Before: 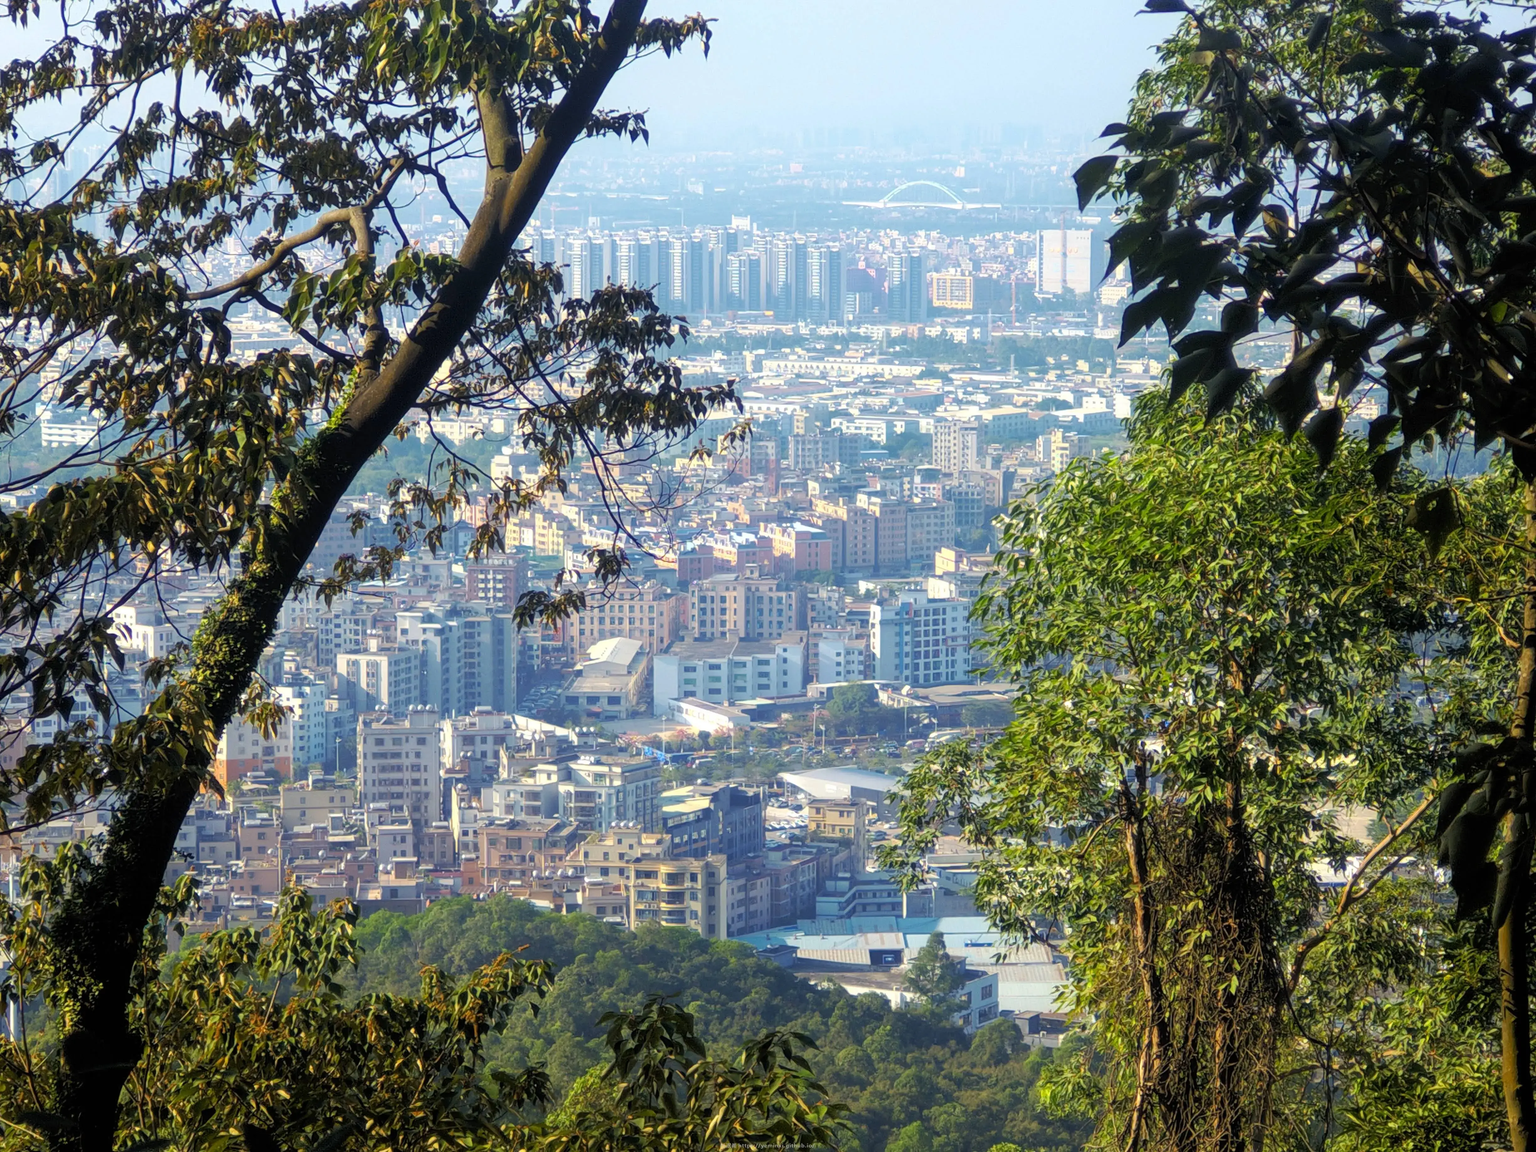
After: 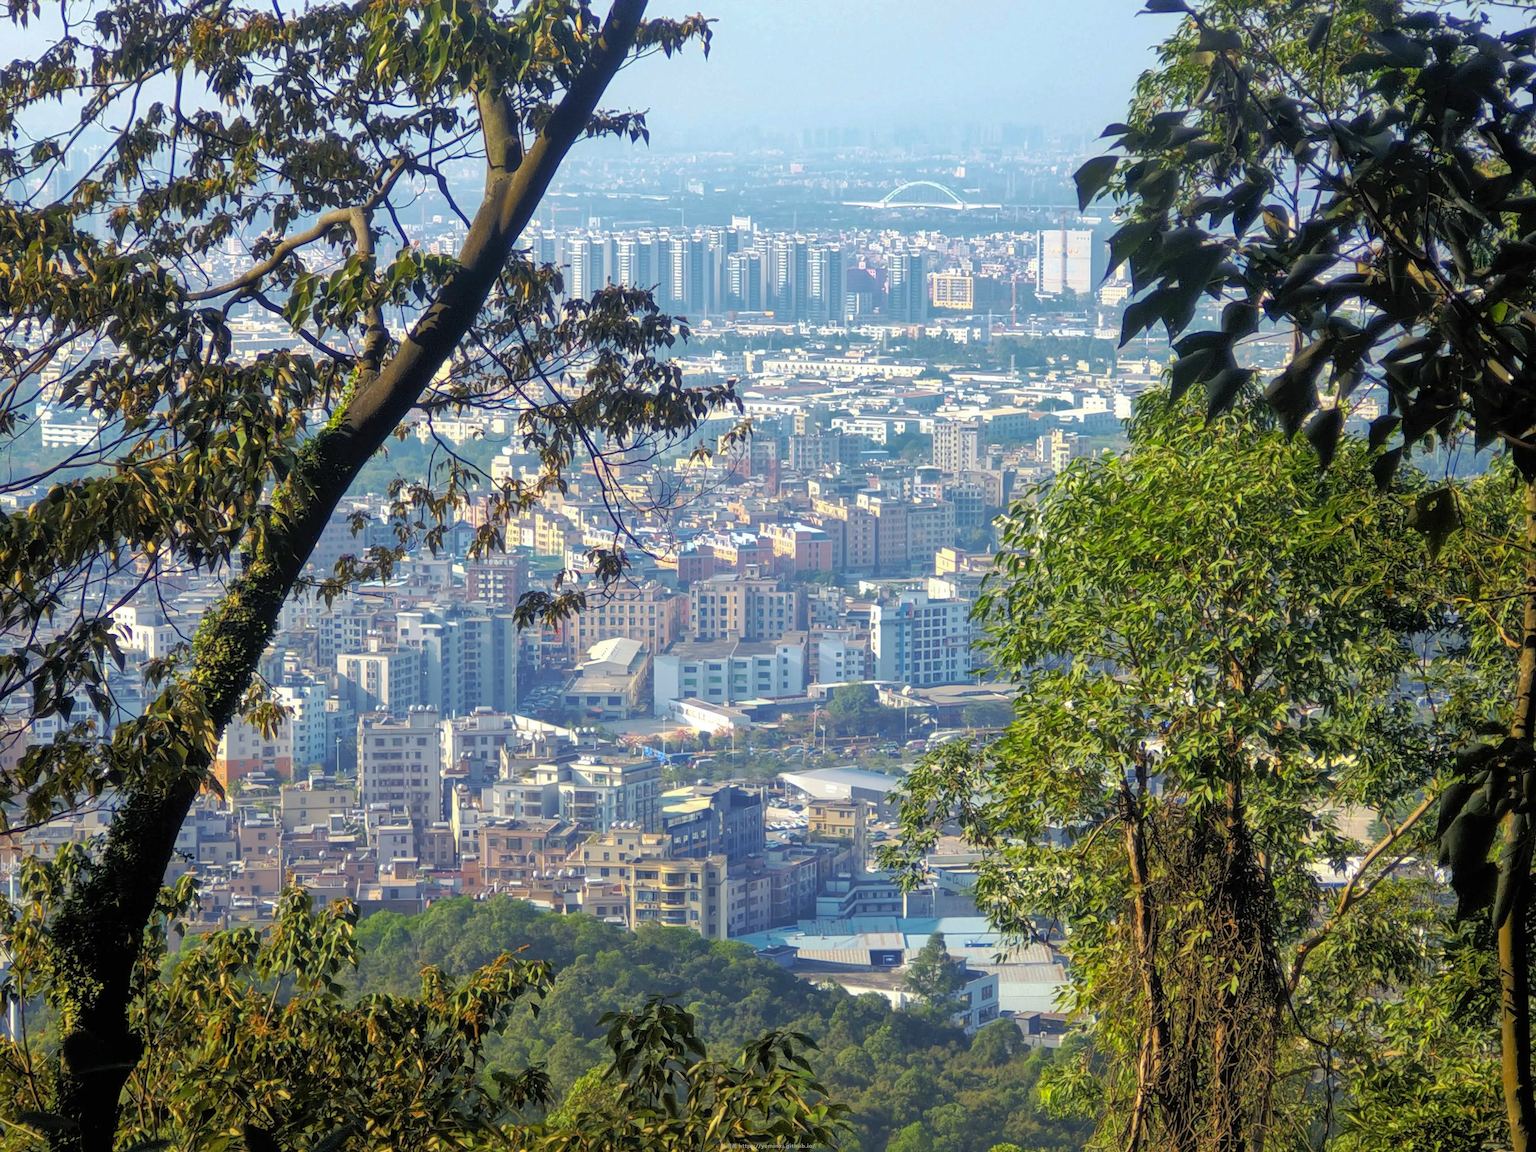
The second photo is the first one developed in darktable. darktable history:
sharpen: radius 0.992
shadows and highlights: on, module defaults
